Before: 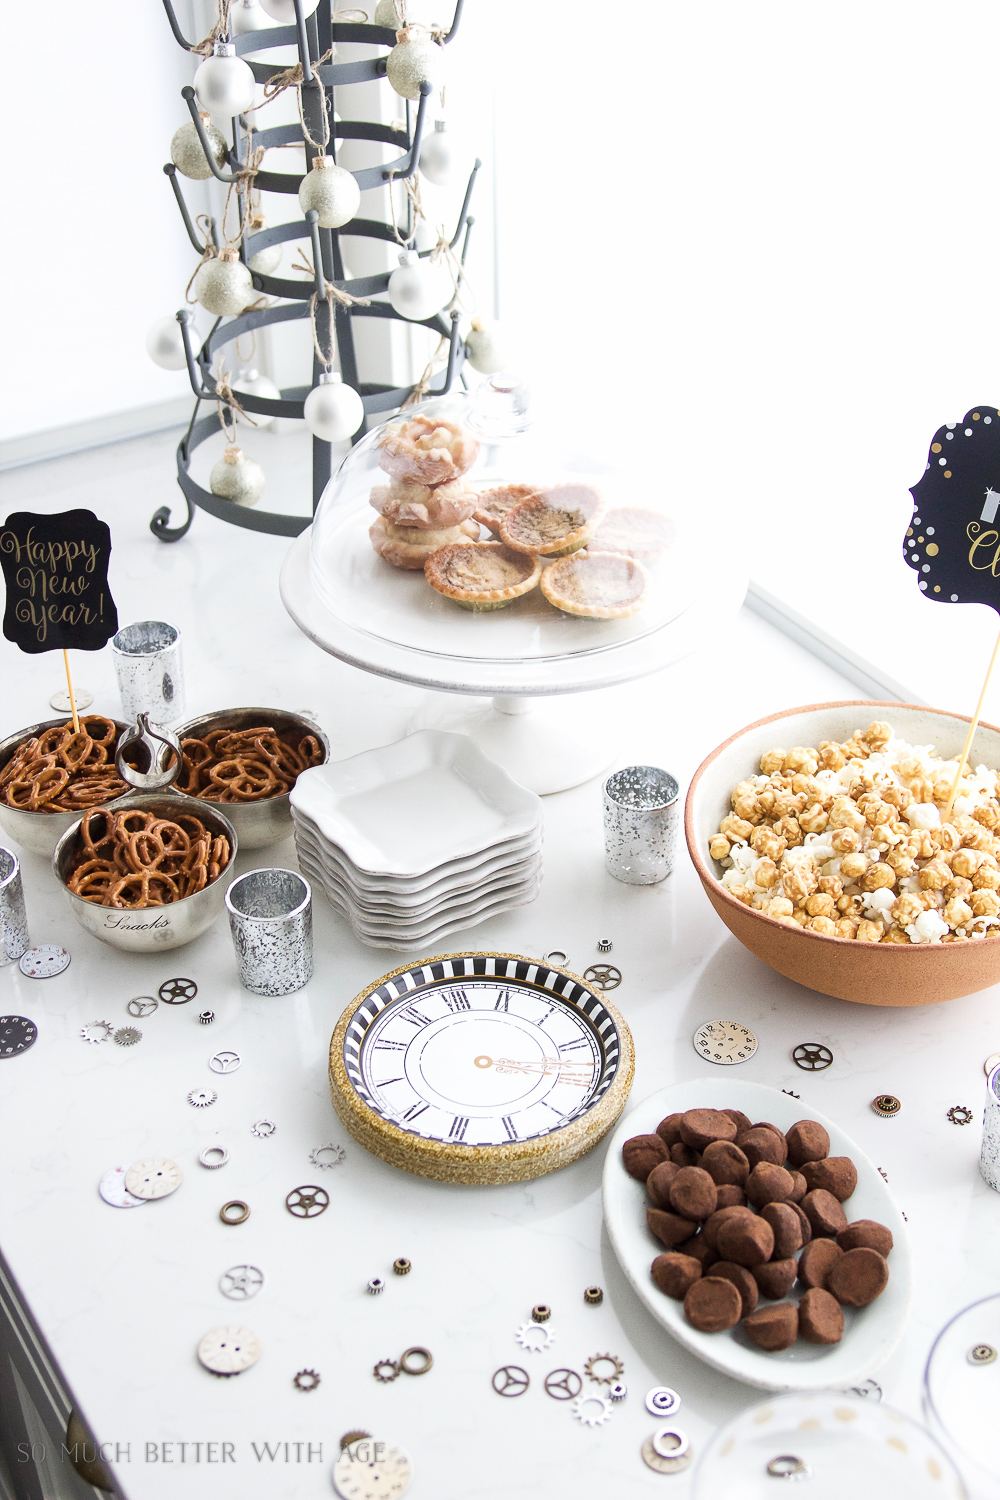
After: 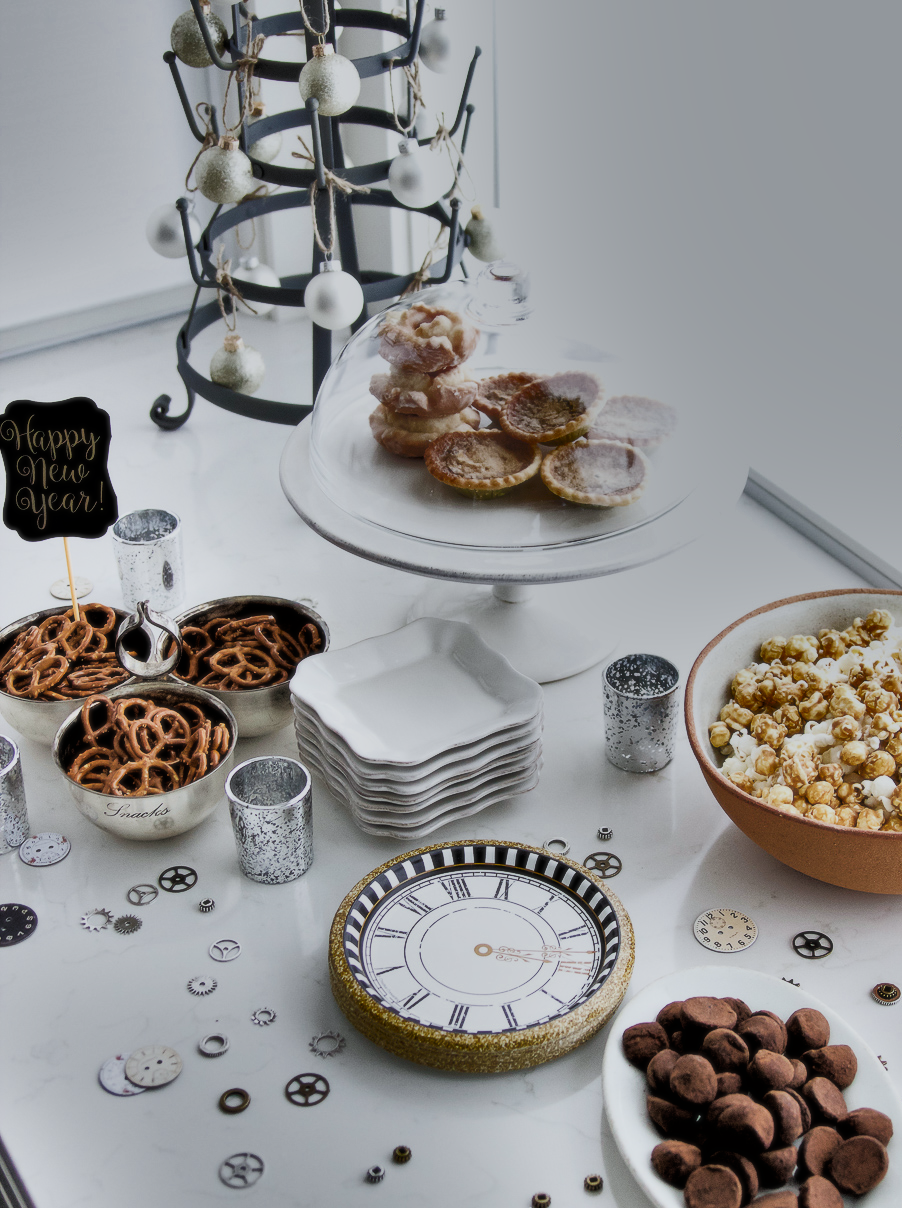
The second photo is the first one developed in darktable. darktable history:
white balance: red 0.982, blue 1.018
shadows and highlights: shadows 20.91, highlights -82.73, soften with gaussian
crop: top 7.49%, right 9.717%, bottom 11.943%
soften: size 10%, saturation 50%, brightness 0.2 EV, mix 10%
filmic rgb: black relative exposure -3.31 EV, white relative exposure 3.45 EV, hardness 2.36, contrast 1.103
